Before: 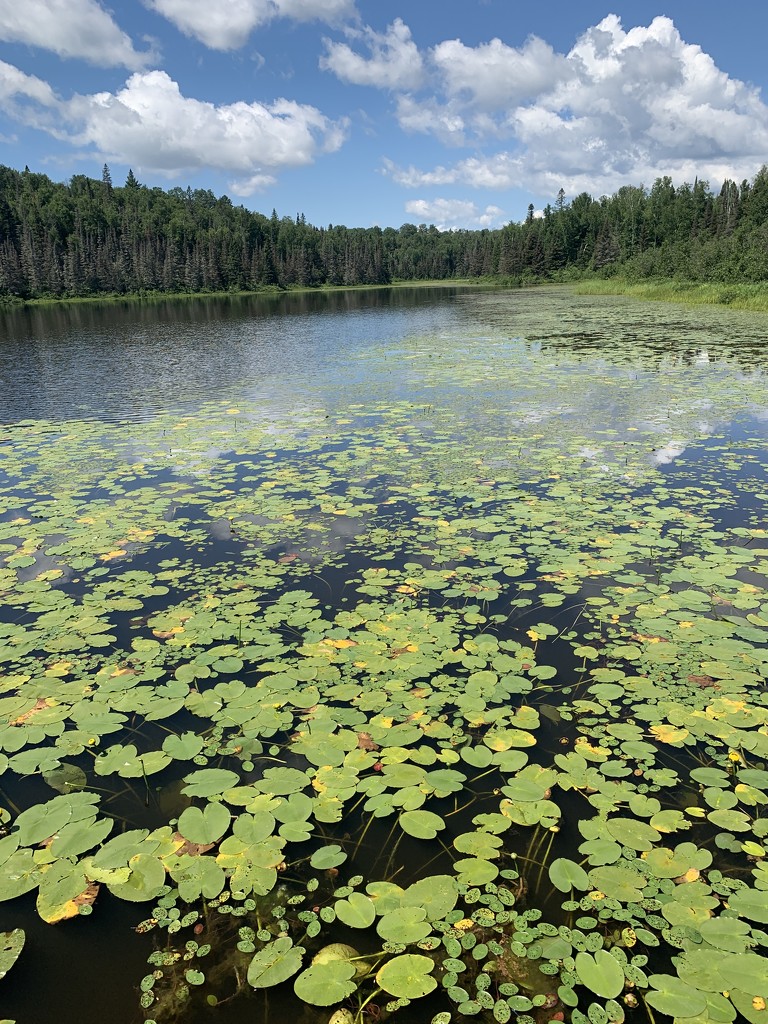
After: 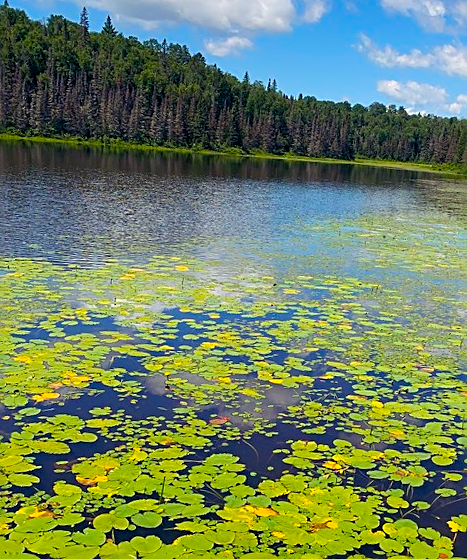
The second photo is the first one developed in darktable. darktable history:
color balance rgb: shadows lift › luminance -22.052%, shadows lift › chroma 8.912%, shadows lift › hue 282.34°, power › chroma 0.697%, power › hue 60°, highlights gain › chroma 1.087%, highlights gain › hue 53.57°, linear chroma grading › global chroma 15.265%, perceptual saturation grading › global saturation 35.75%, perceptual saturation grading › shadows 34.949%, global vibrance 20%
sharpen: amount 0.532
crop and rotate: angle -6.8°, left 2.15%, top 6.685%, right 27.777%, bottom 30.447%
